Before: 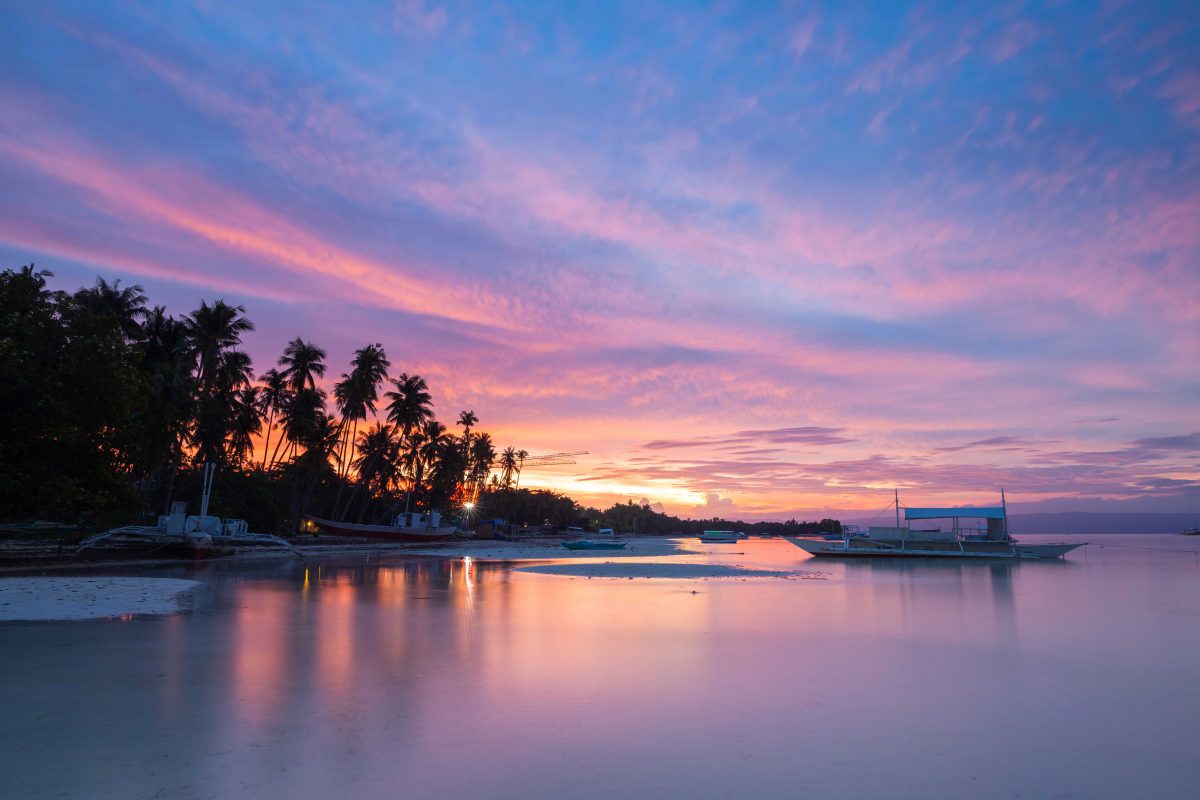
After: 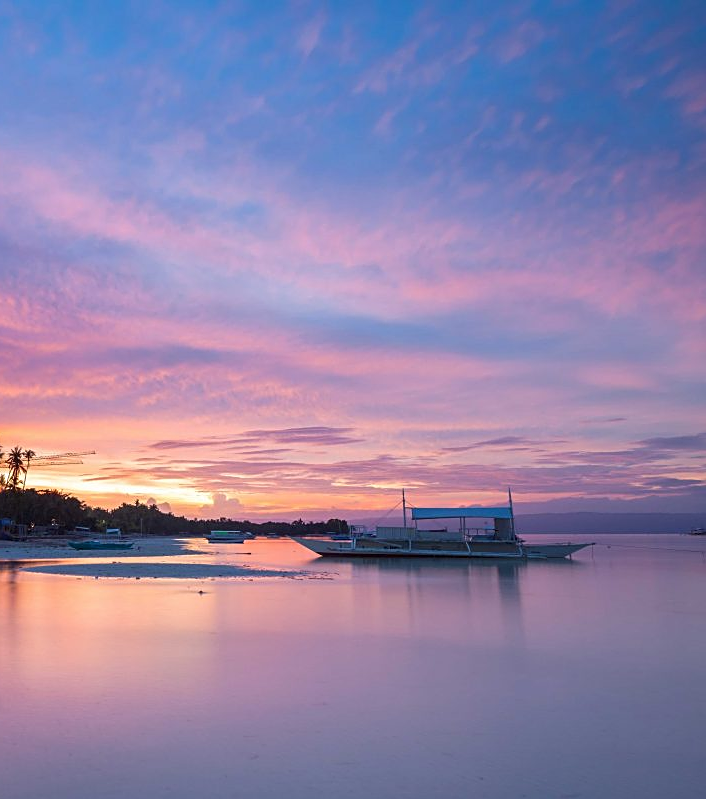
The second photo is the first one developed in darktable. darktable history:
crop: left 41.147%
sharpen: on, module defaults
